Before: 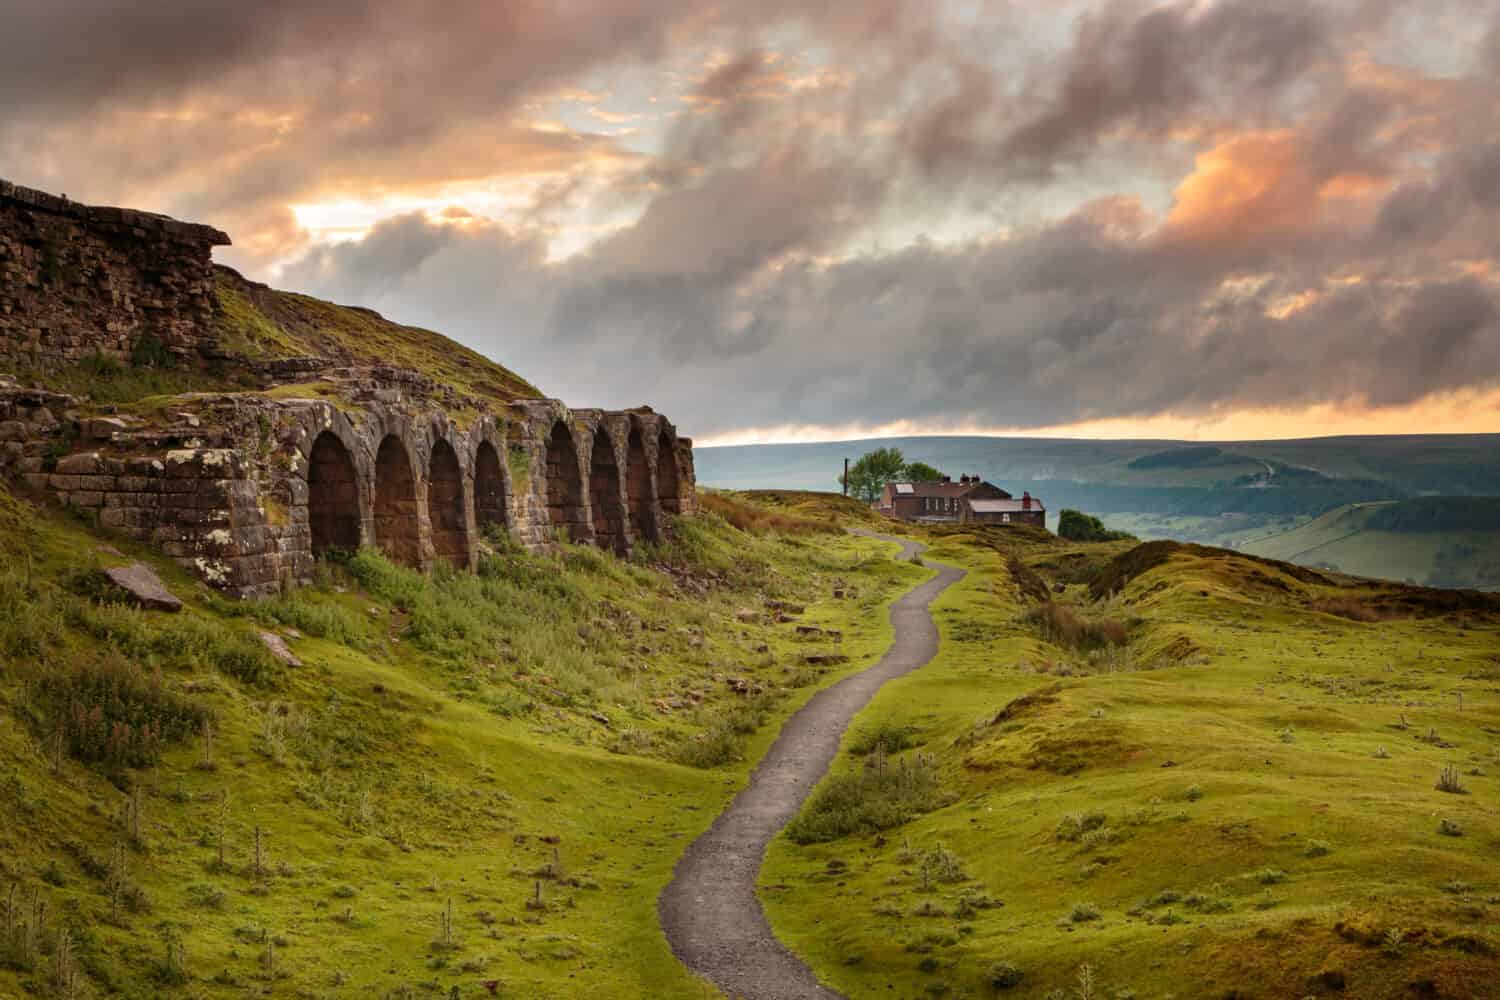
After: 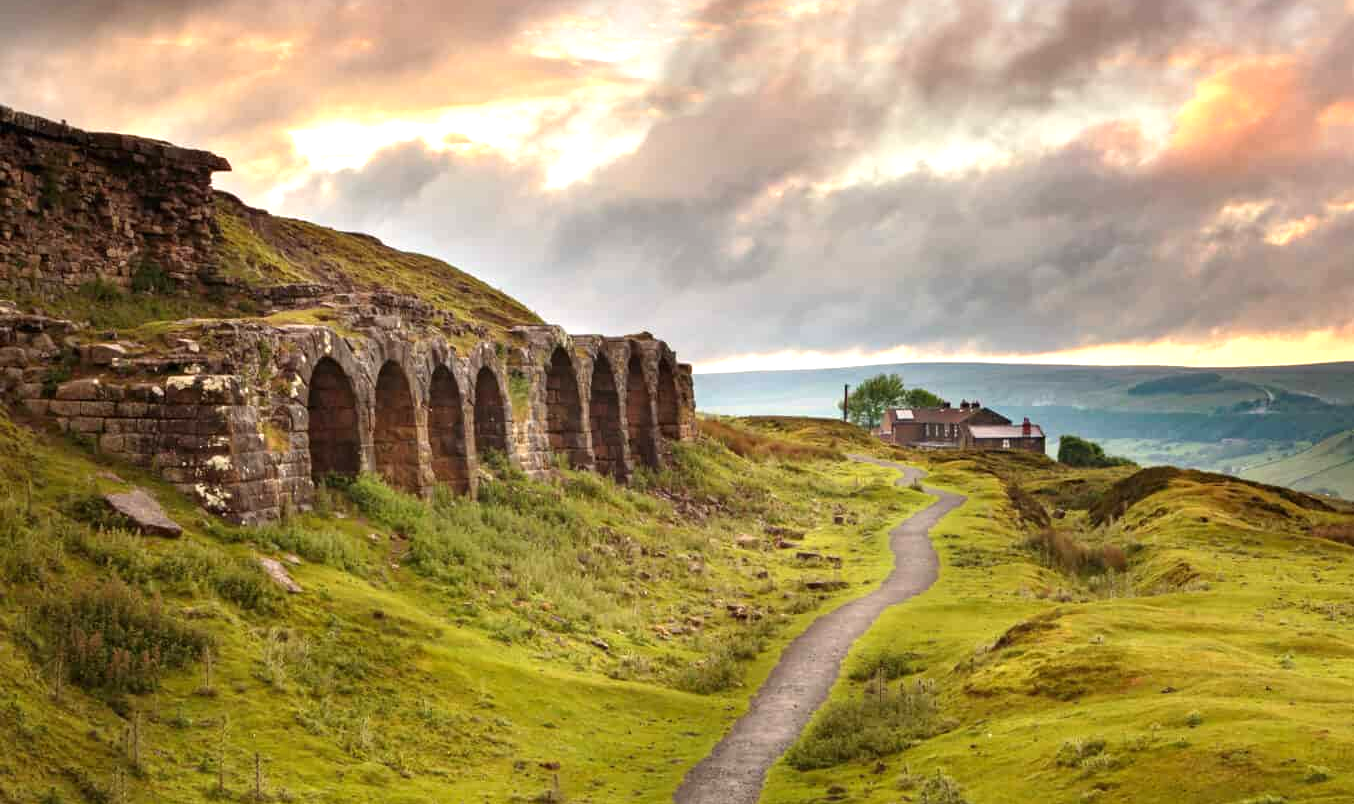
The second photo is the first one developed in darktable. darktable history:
levels: levels [0, 0.492, 0.984]
crop: top 7.466%, right 9.712%, bottom 12.05%
exposure: black level correction 0, exposure 0.697 EV, compensate highlight preservation false
